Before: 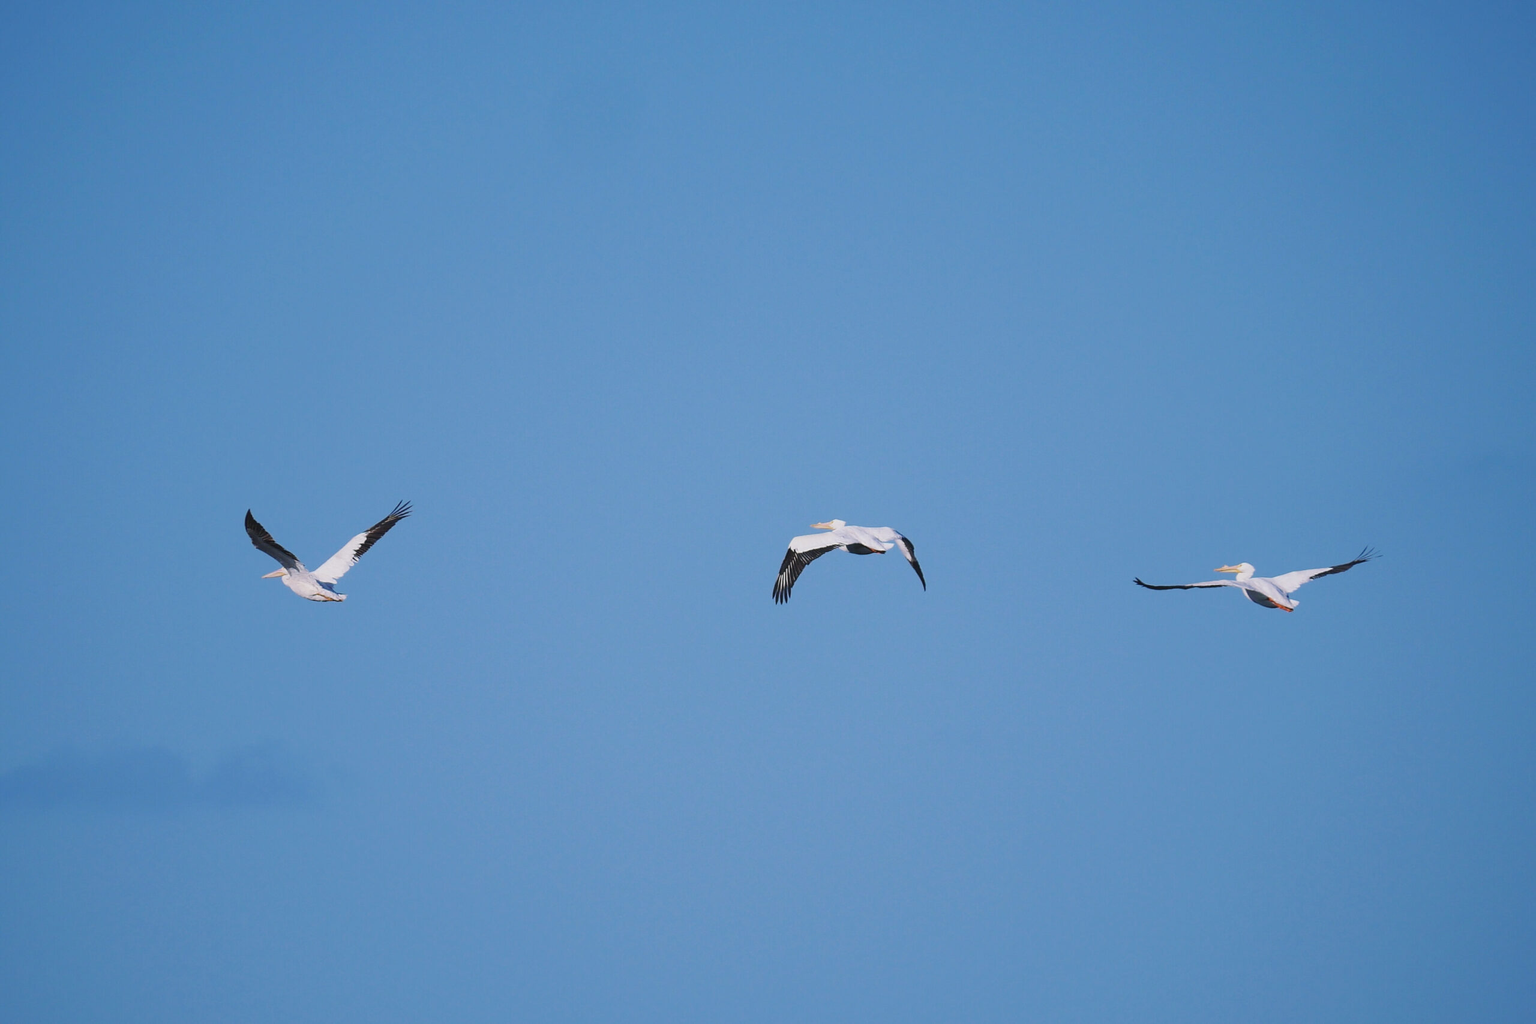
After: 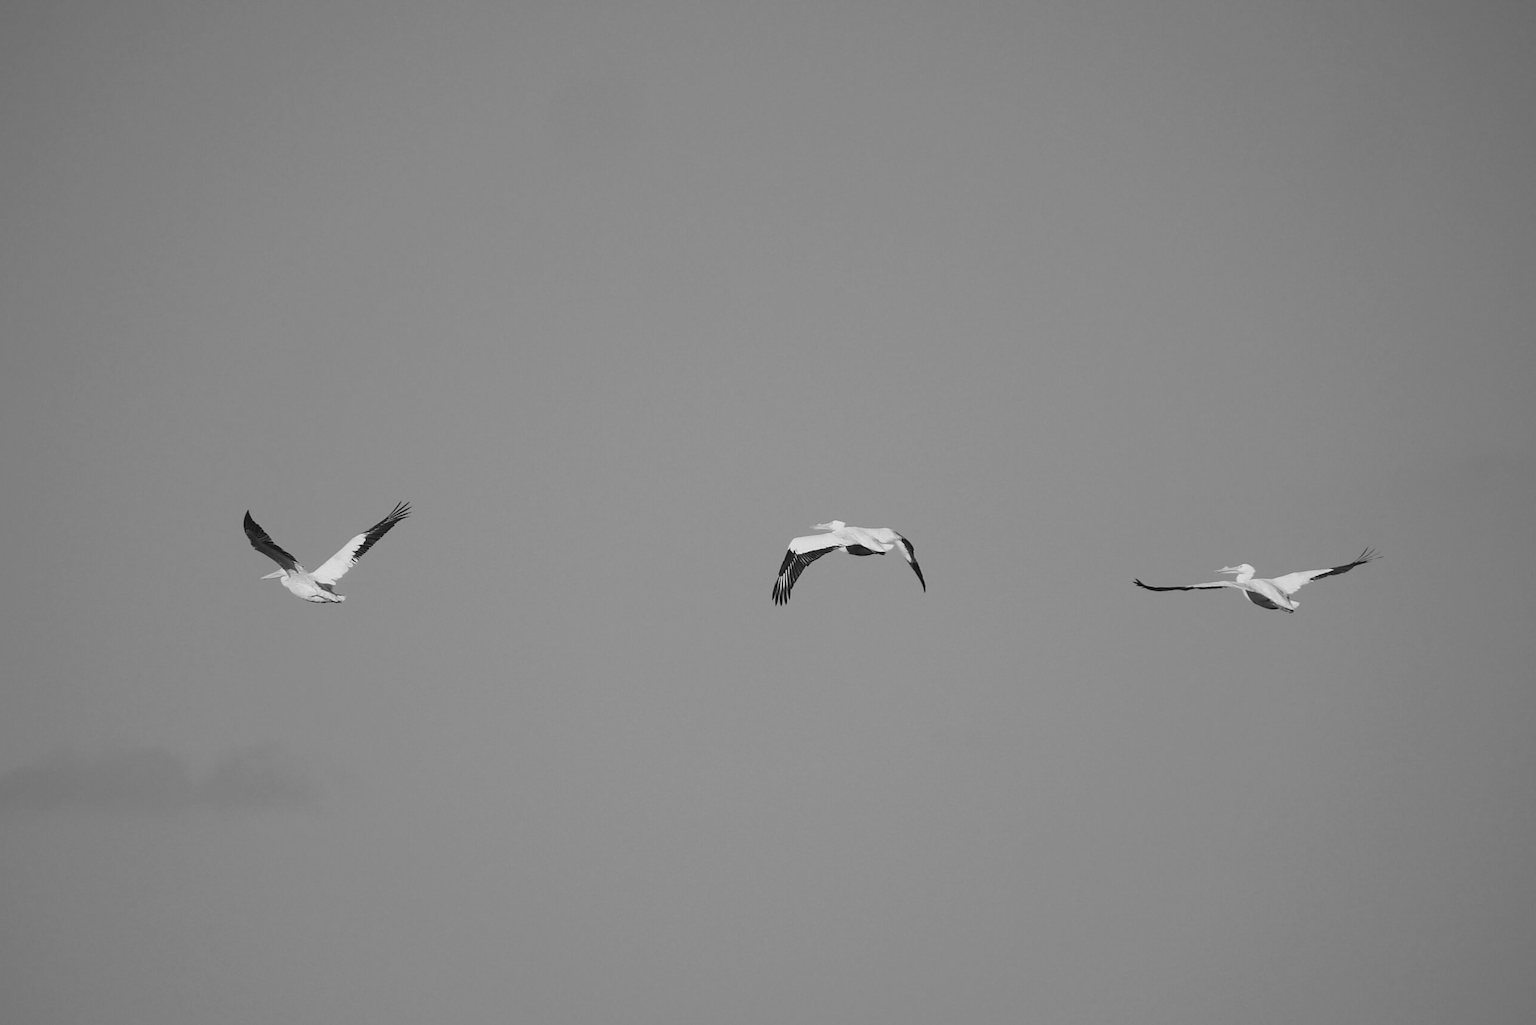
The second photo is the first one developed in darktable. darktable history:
crop and rotate: left 0.126%
monochrome: on, module defaults
